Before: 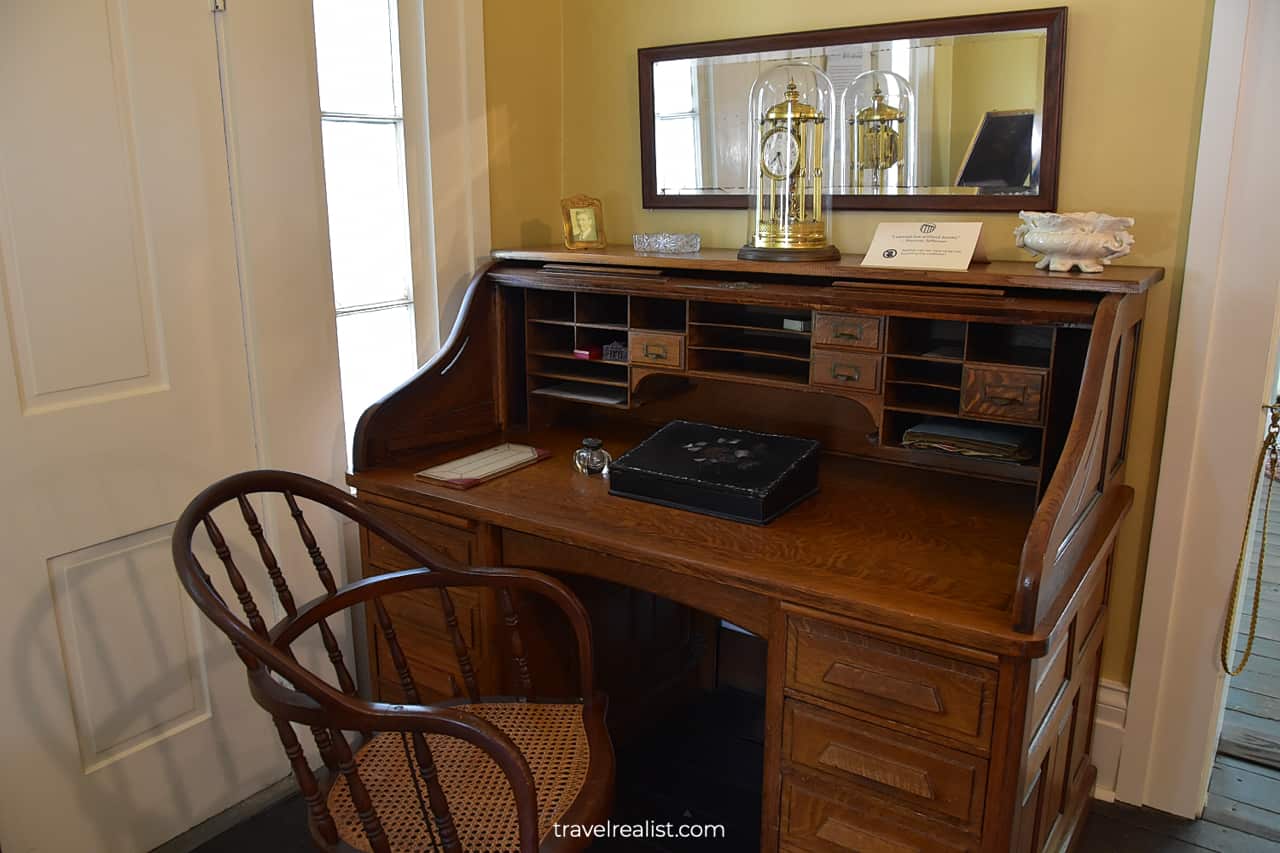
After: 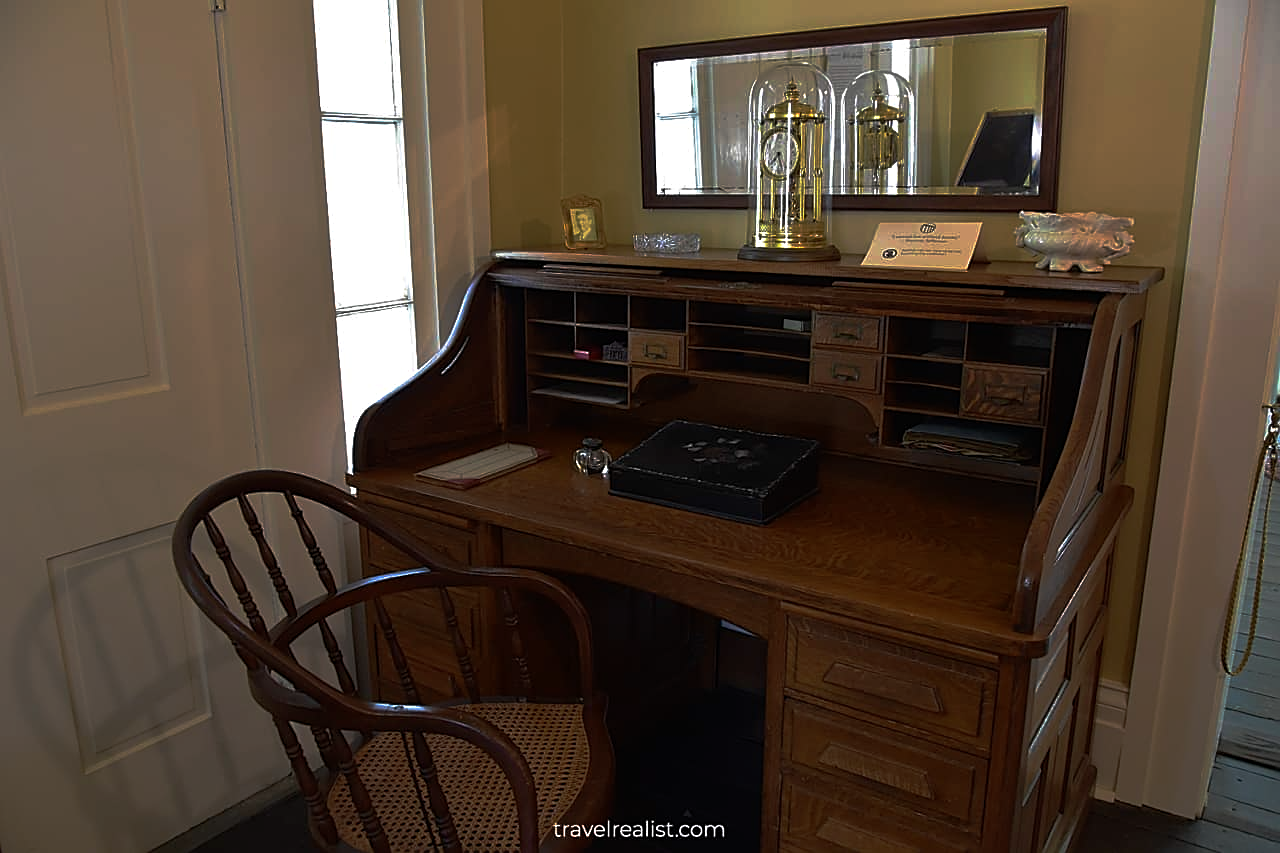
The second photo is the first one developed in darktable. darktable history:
shadows and highlights: shadows 9.93, white point adjustment 0.885, highlights -38.59
sharpen: on, module defaults
velvia: strength 14.66%
base curve: curves: ch0 [(0, 0) (0.564, 0.291) (0.802, 0.731) (1, 1)], preserve colors none
